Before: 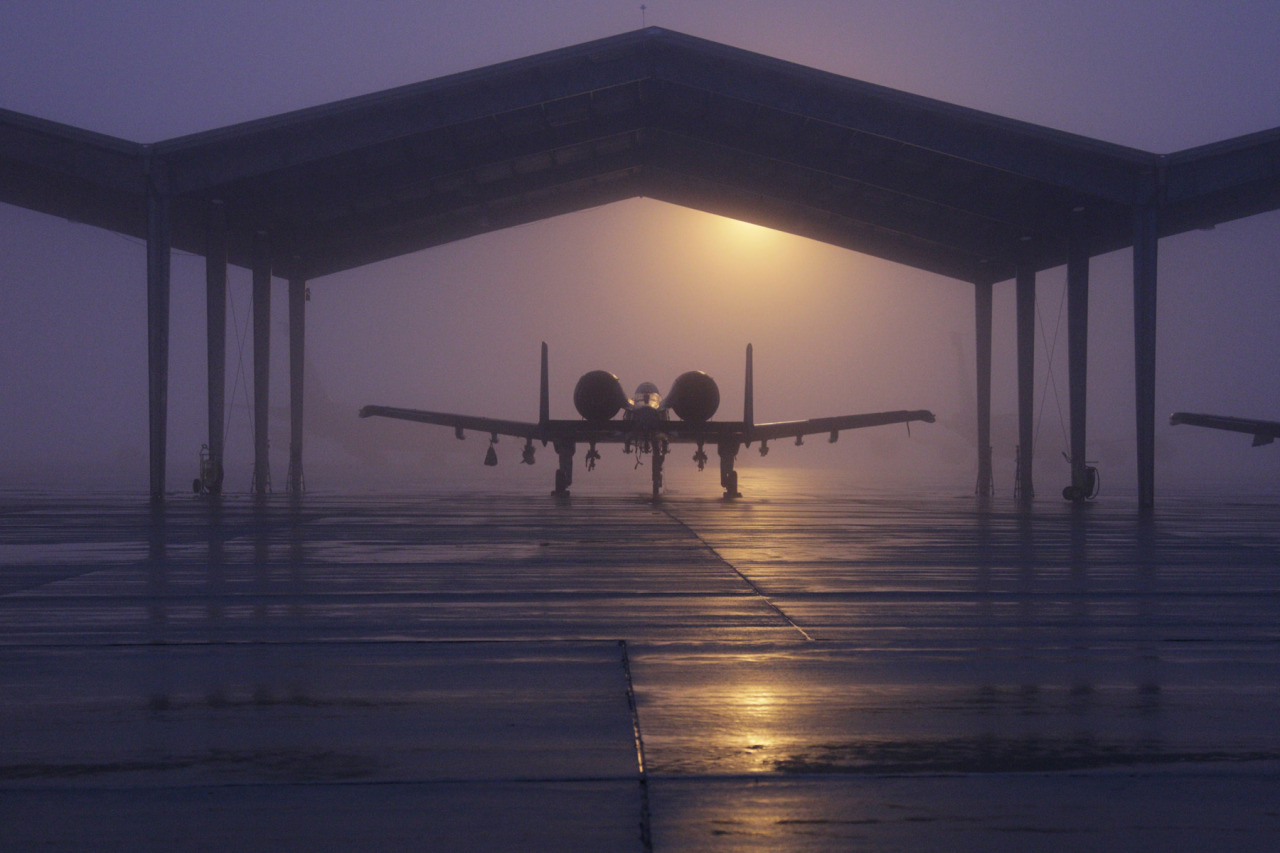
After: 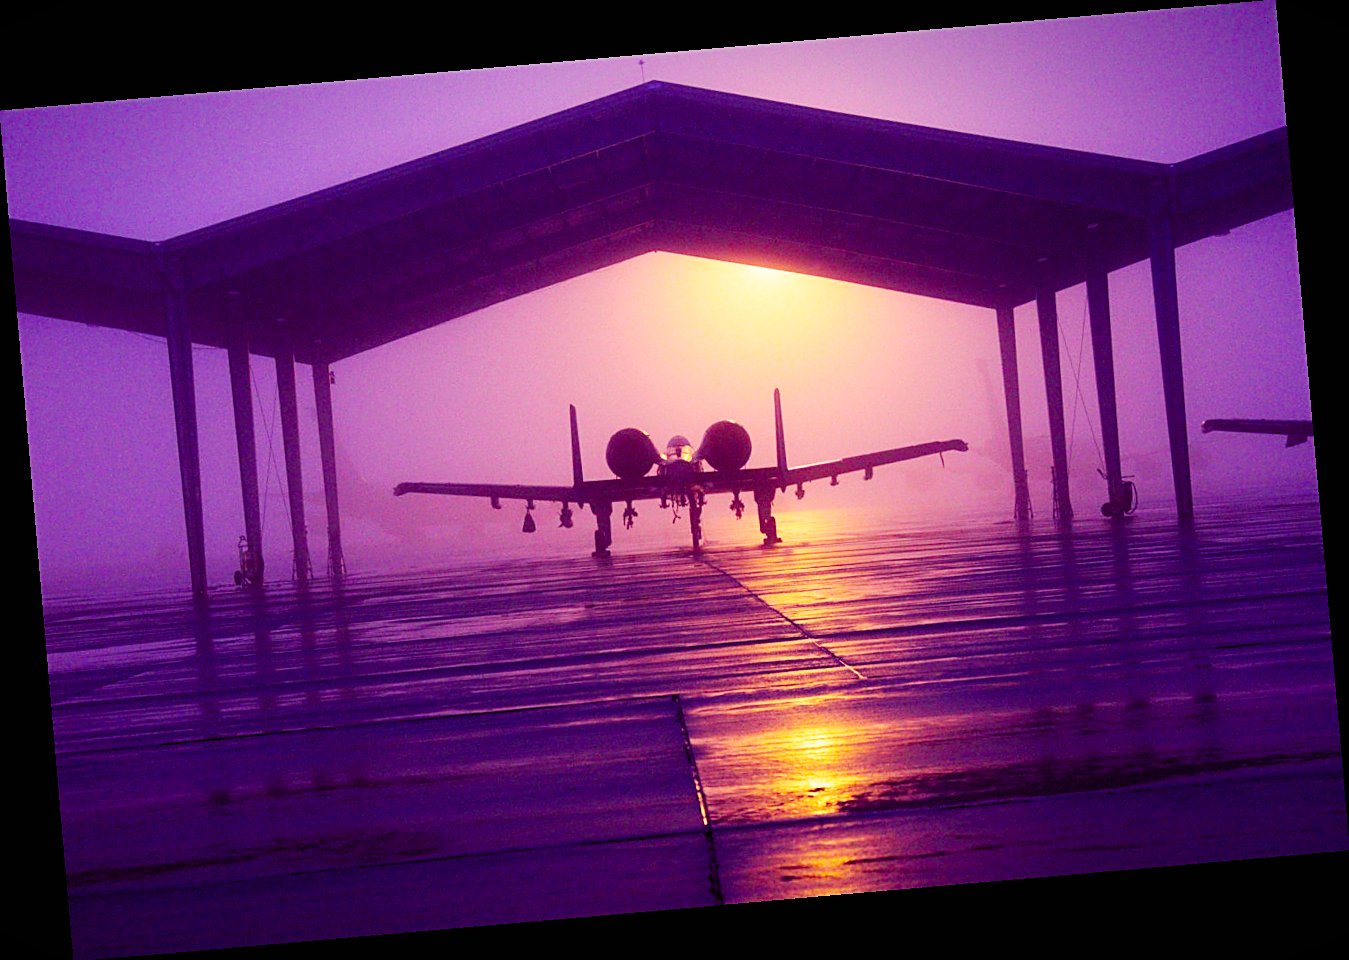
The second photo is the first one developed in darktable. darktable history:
base curve: curves: ch0 [(0, 0) (0.007, 0.004) (0.027, 0.03) (0.046, 0.07) (0.207, 0.54) (0.442, 0.872) (0.673, 0.972) (1, 1)], preserve colors none
sharpen: on, module defaults
exposure: exposure 0.207 EV, compensate highlight preservation false
rotate and perspective: rotation -4.98°, automatic cropping off
tone curve: curves: ch0 [(0, 0) (0.915, 0.89) (1, 1)]
color balance rgb: shadows lift › chroma 6.43%, shadows lift › hue 305.74°, highlights gain › chroma 2.43%, highlights gain › hue 35.74°, global offset › chroma 0.28%, global offset › hue 320.29°, linear chroma grading › global chroma 5.5%, perceptual saturation grading › global saturation 30%, contrast 5.15%
vignetting: fall-off start 98.29%, fall-off radius 100%, brightness -1, saturation 0.5, width/height ratio 1.428
white balance: emerald 1
